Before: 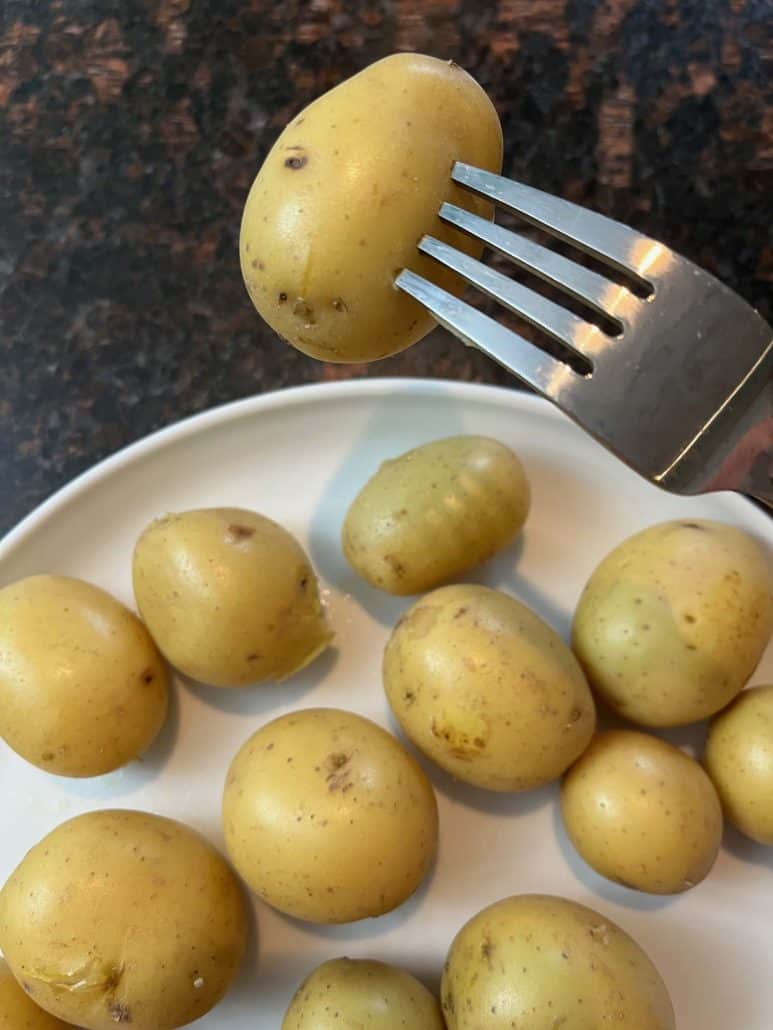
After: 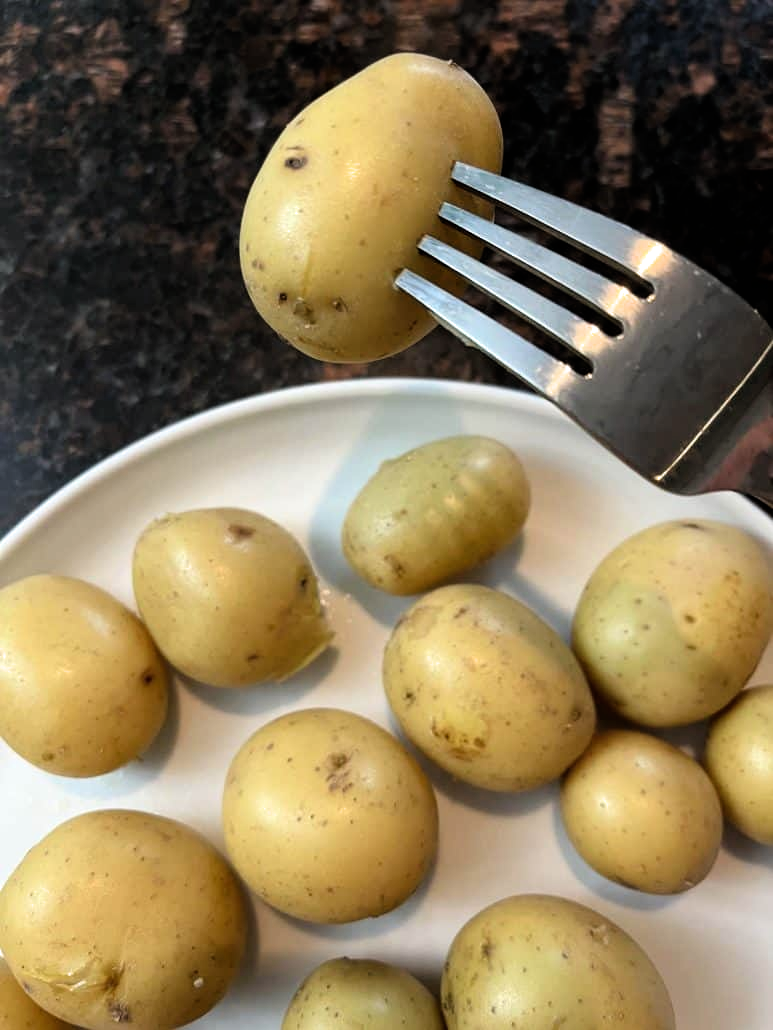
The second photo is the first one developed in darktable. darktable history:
filmic rgb: black relative exposure -8.2 EV, white relative exposure 2.2 EV, target white luminance 99.883%, hardness 7.18, latitude 75.75%, contrast 1.319, highlights saturation mix -2.38%, shadows ↔ highlights balance 29.93%, preserve chrominance max RGB, color science v6 (2022), contrast in shadows safe, contrast in highlights safe
